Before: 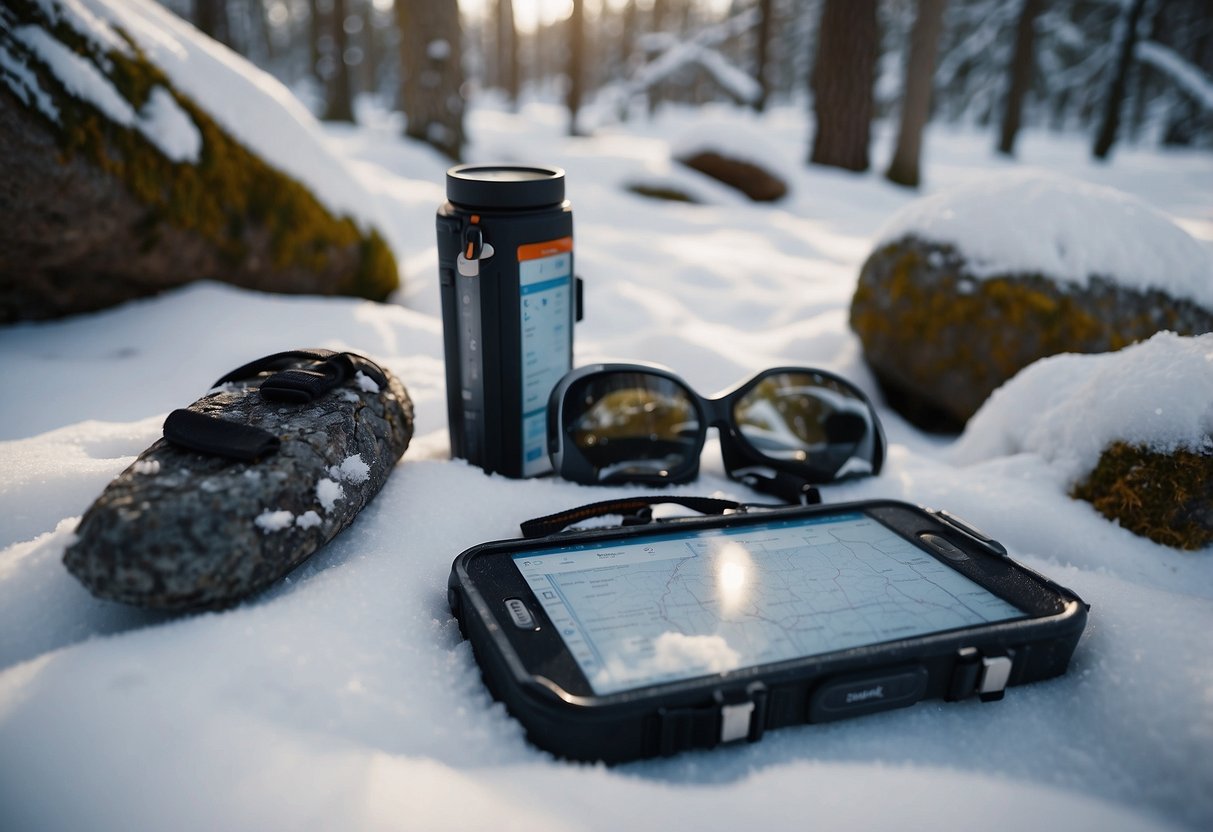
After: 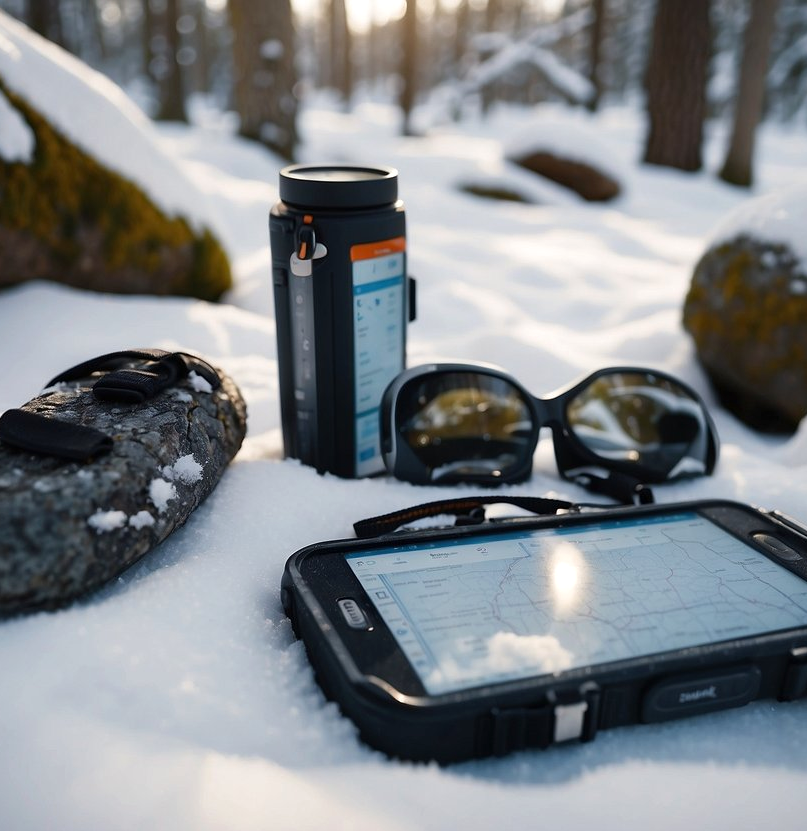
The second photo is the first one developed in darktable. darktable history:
crop and rotate: left 13.801%, right 19.628%
exposure: exposure 0.128 EV, compensate highlight preservation false
levels: levels [0, 0.498, 0.996]
